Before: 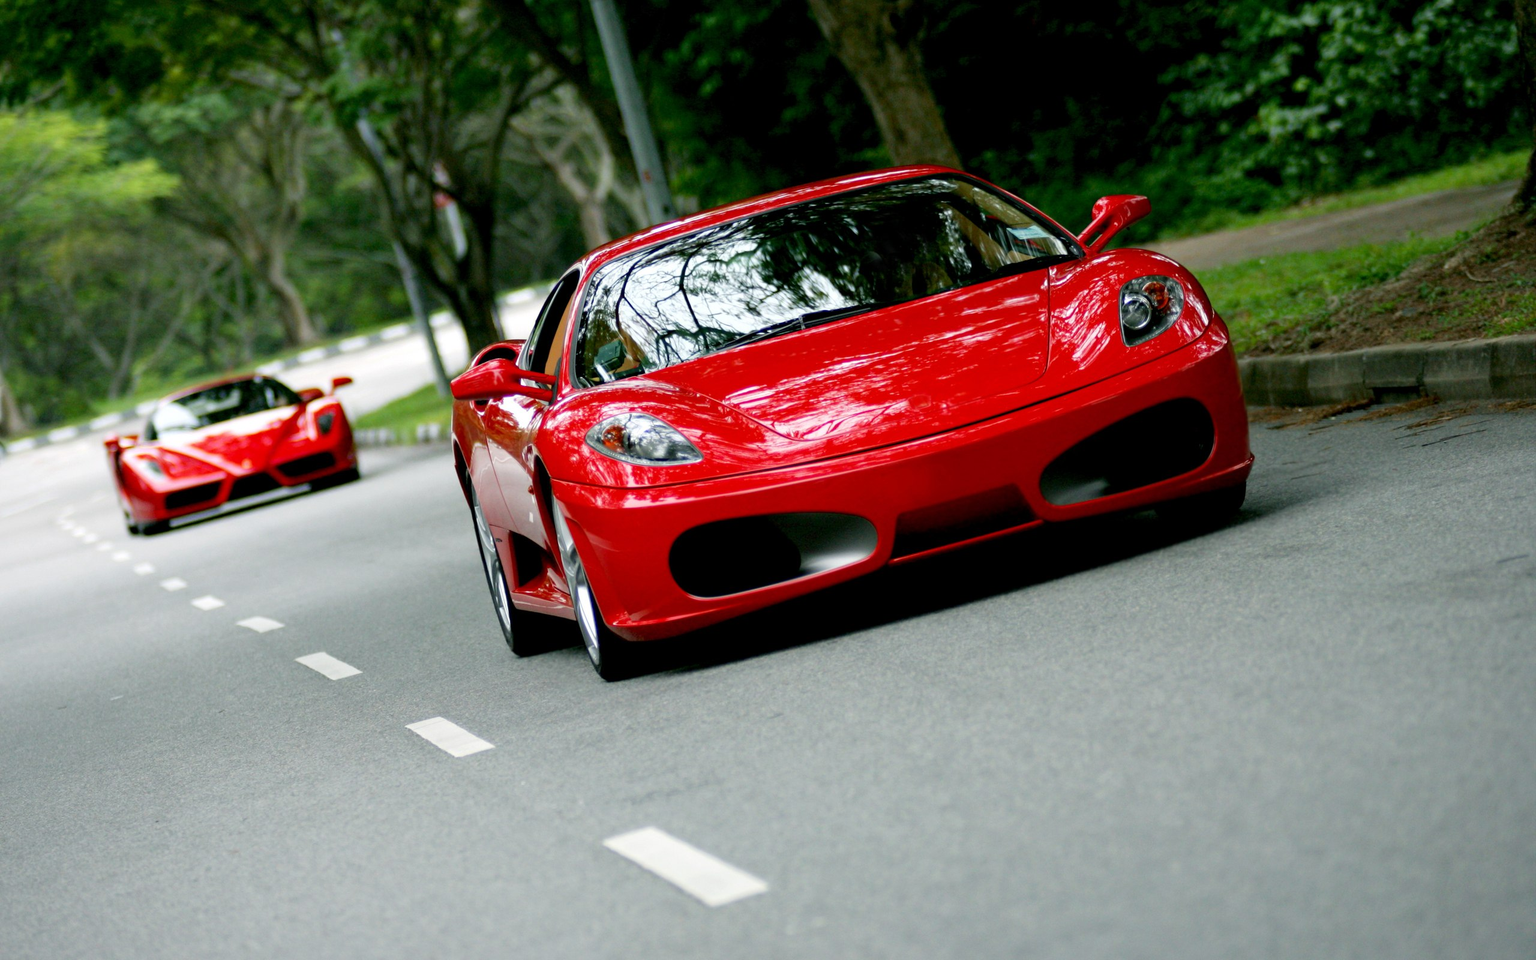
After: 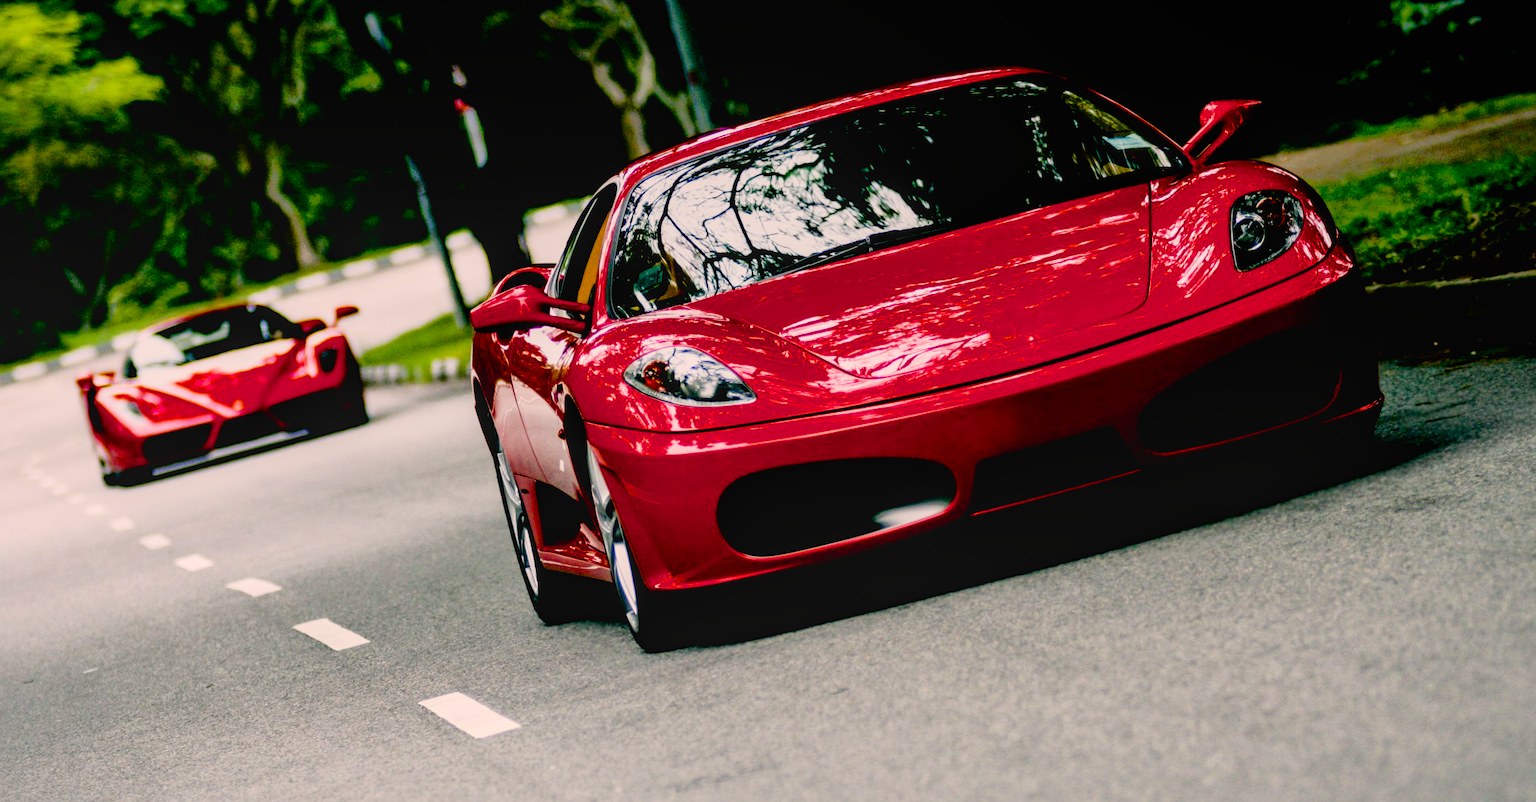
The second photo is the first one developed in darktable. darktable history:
shadows and highlights: on, module defaults
color correction: highlights a* 5.81, highlights b* 4.84
exposure: black level correction 0.056, compensate highlight preservation false
filmic rgb: black relative exposure -5 EV, hardness 2.88, contrast 1.2, highlights saturation mix -30%
color balance rgb: shadows lift › chroma 1%, shadows lift › hue 217.2°, power › hue 310.8°, highlights gain › chroma 2%, highlights gain › hue 44.4°, global offset › luminance 0.25%, global offset › hue 171.6°, perceptual saturation grading › global saturation 14.09%, perceptual saturation grading › highlights -30%, perceptual saturation grading › shadows 50.67%, global vibrance 25%, contrast 20%
contrast brightness saturation: contrast 0.28
local contrast: detail 110%
crop and rotate: left 2.425%, top 11.305%, right 9.6%, bottom 15.08%
